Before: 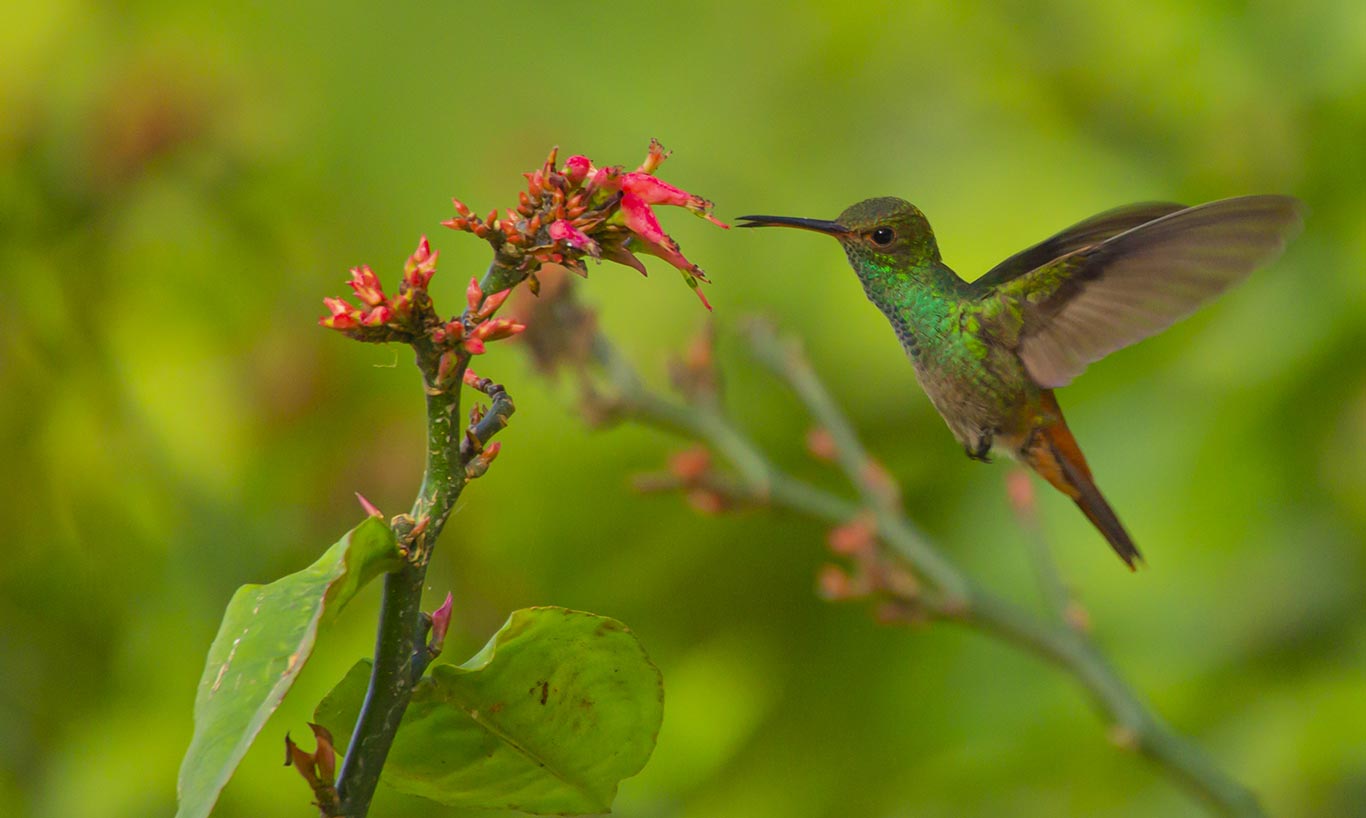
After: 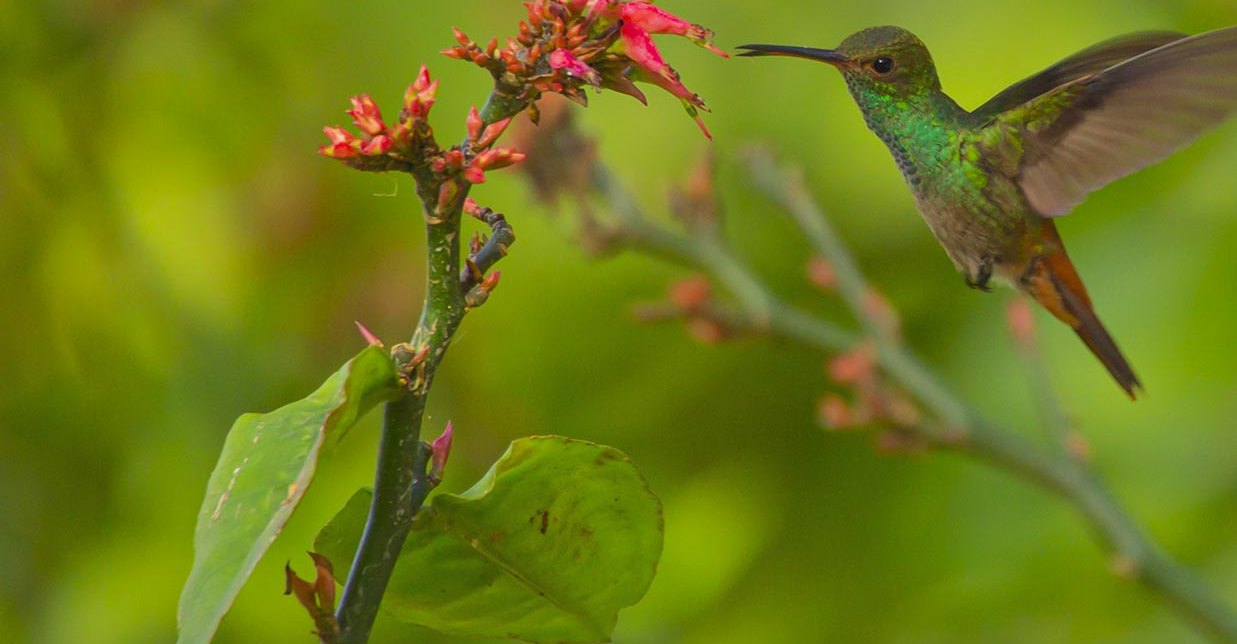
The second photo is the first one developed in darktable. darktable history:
shadows and highlights: on, module defaults
crop: top 20.916%, right 9.437%, bottom 0.316%
